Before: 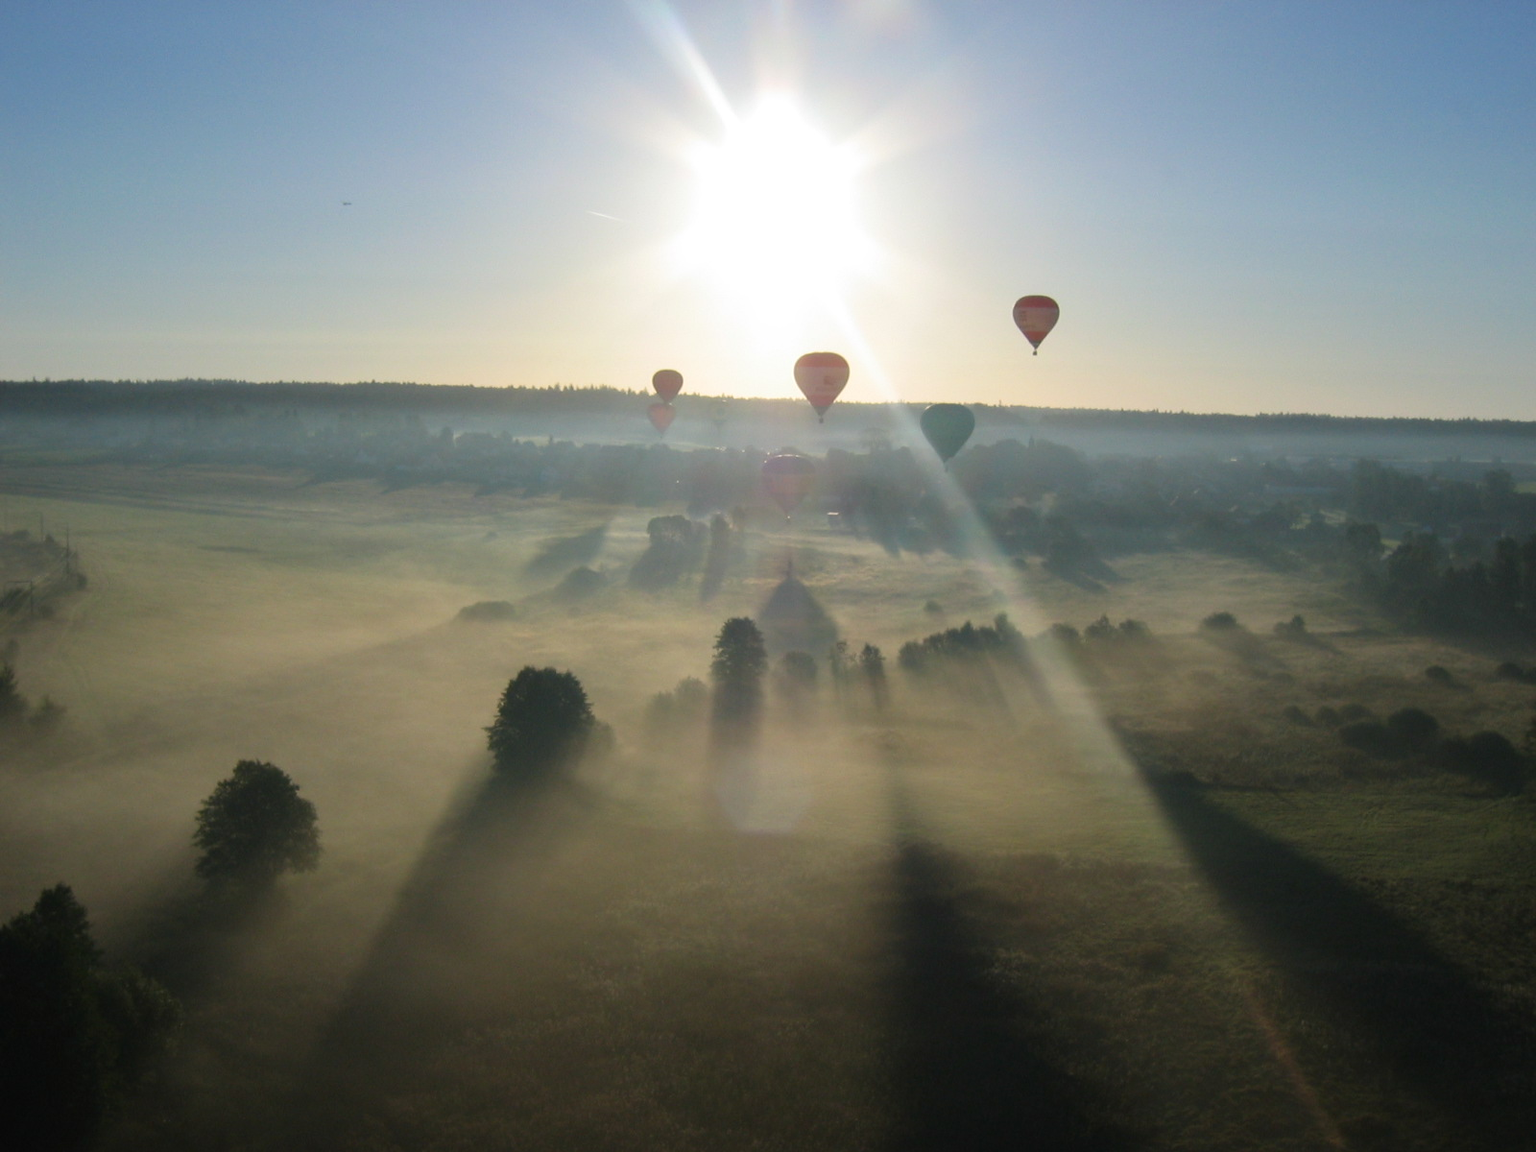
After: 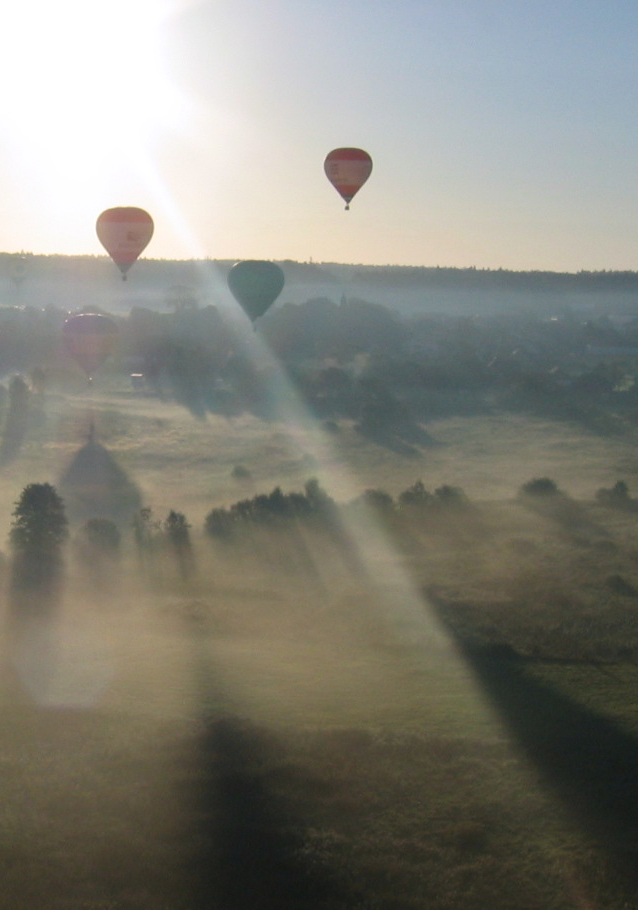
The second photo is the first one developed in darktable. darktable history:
crop: left 45.721%, top 13.393%, right 14.118%, bottom 10.01%
white balance: red 1.004, blue 1.024
contrast brightness saturation: saturation -0.05
